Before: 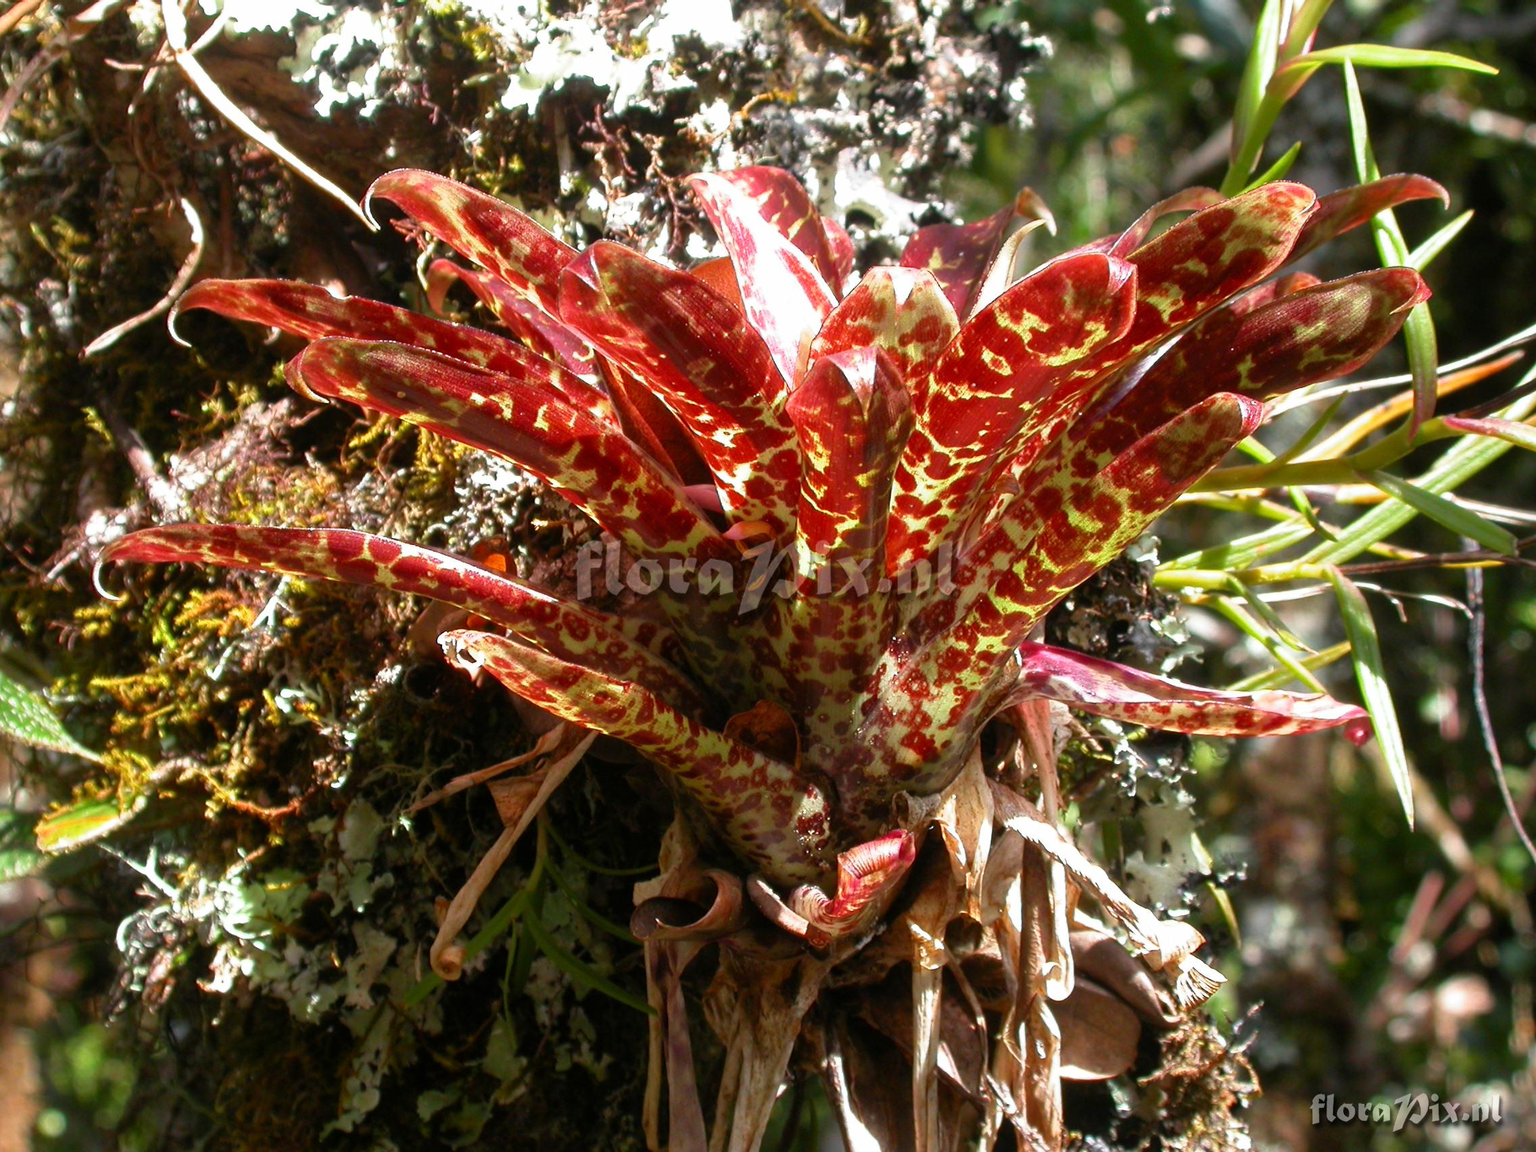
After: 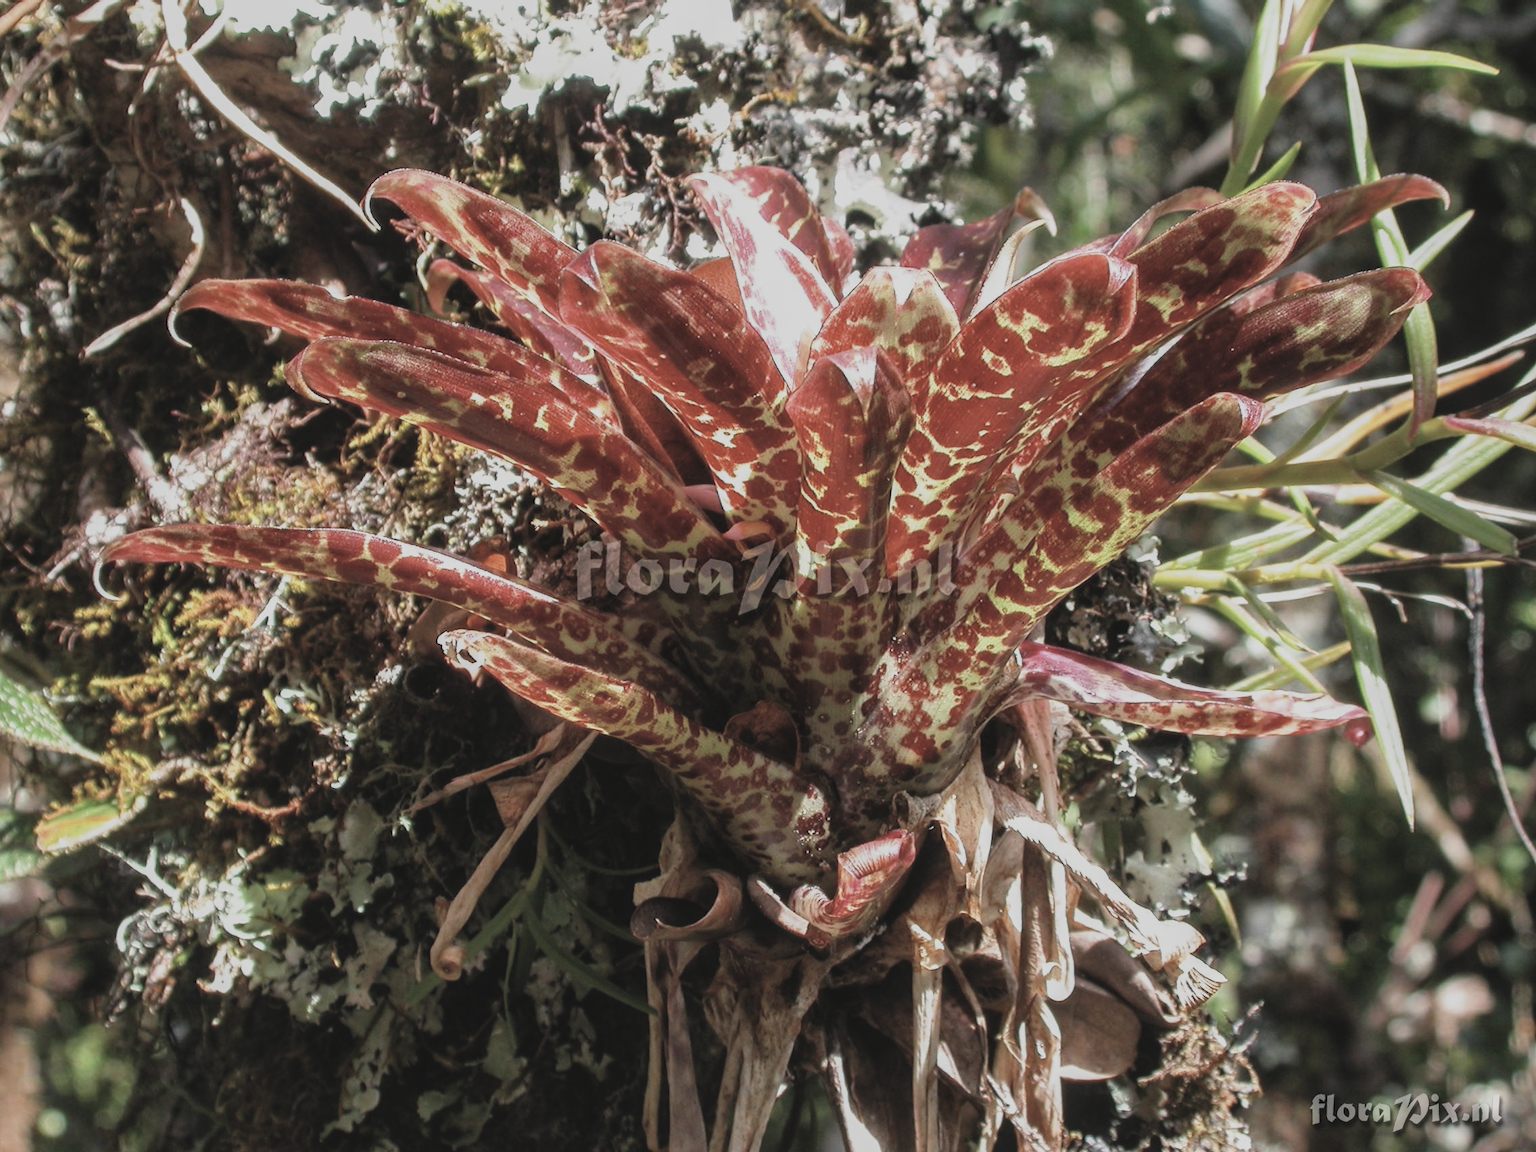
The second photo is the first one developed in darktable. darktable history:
exposure: black level correction -0.015, compensate highlight preservation false
filmic rgb: black relative exposure -7.65 EV, white relative exposure 4.56 EV, hardness 3.61, contrast 0.993
contrast brightness saturation: contrast -0.056, saturation -0.399
local contrast: on, module defaults
